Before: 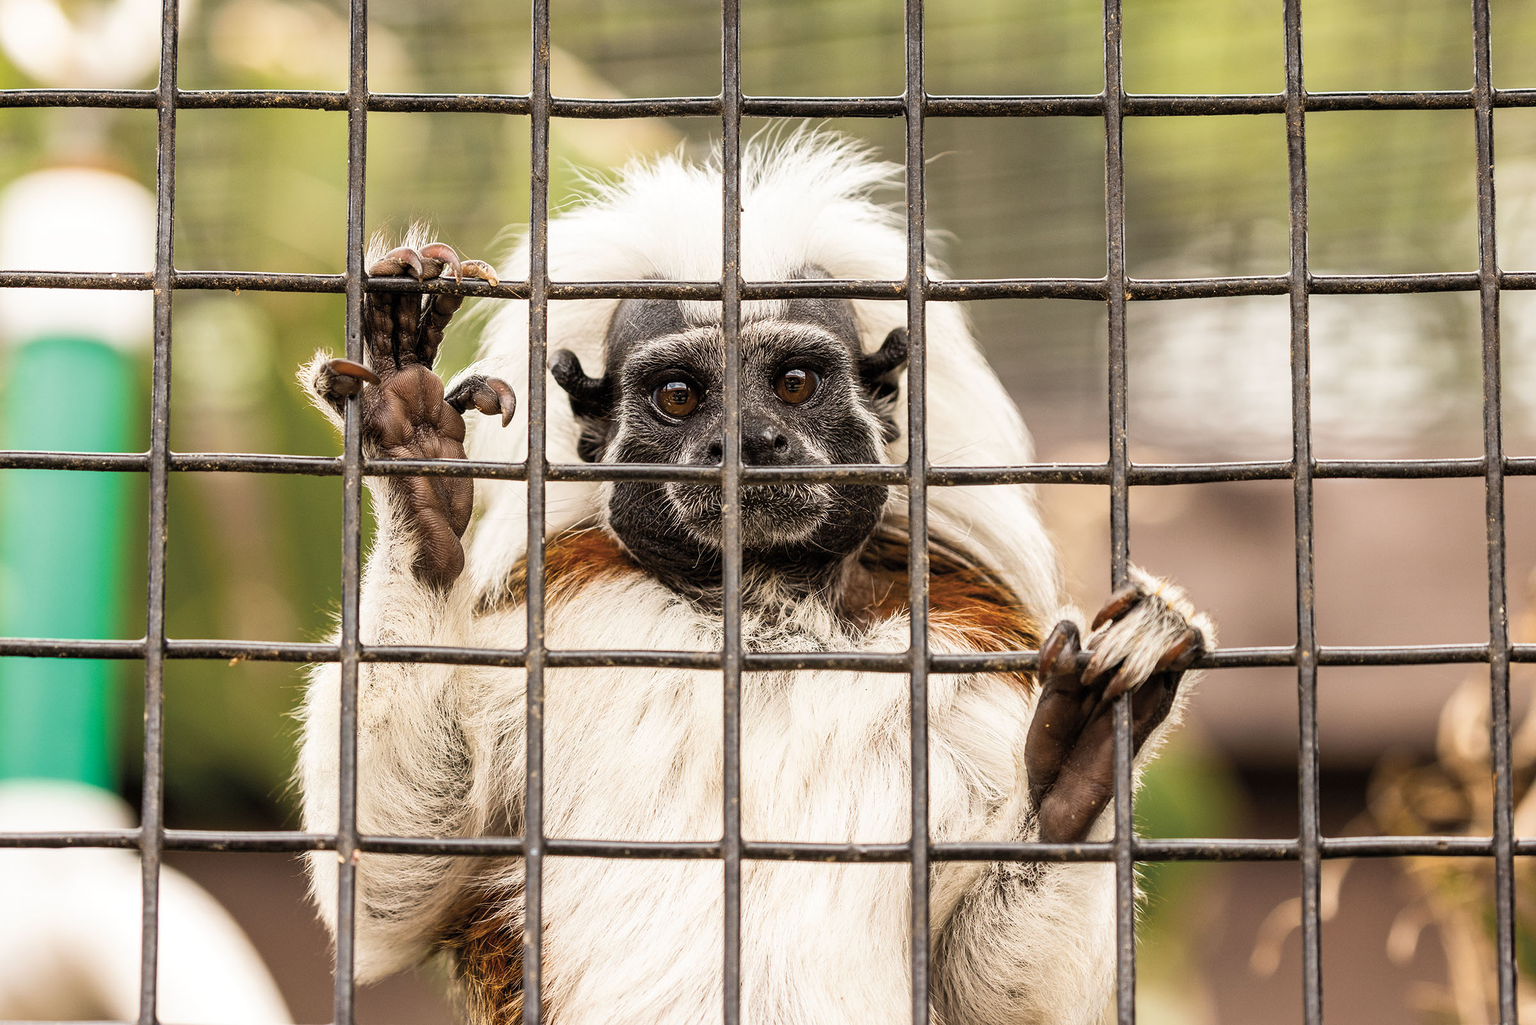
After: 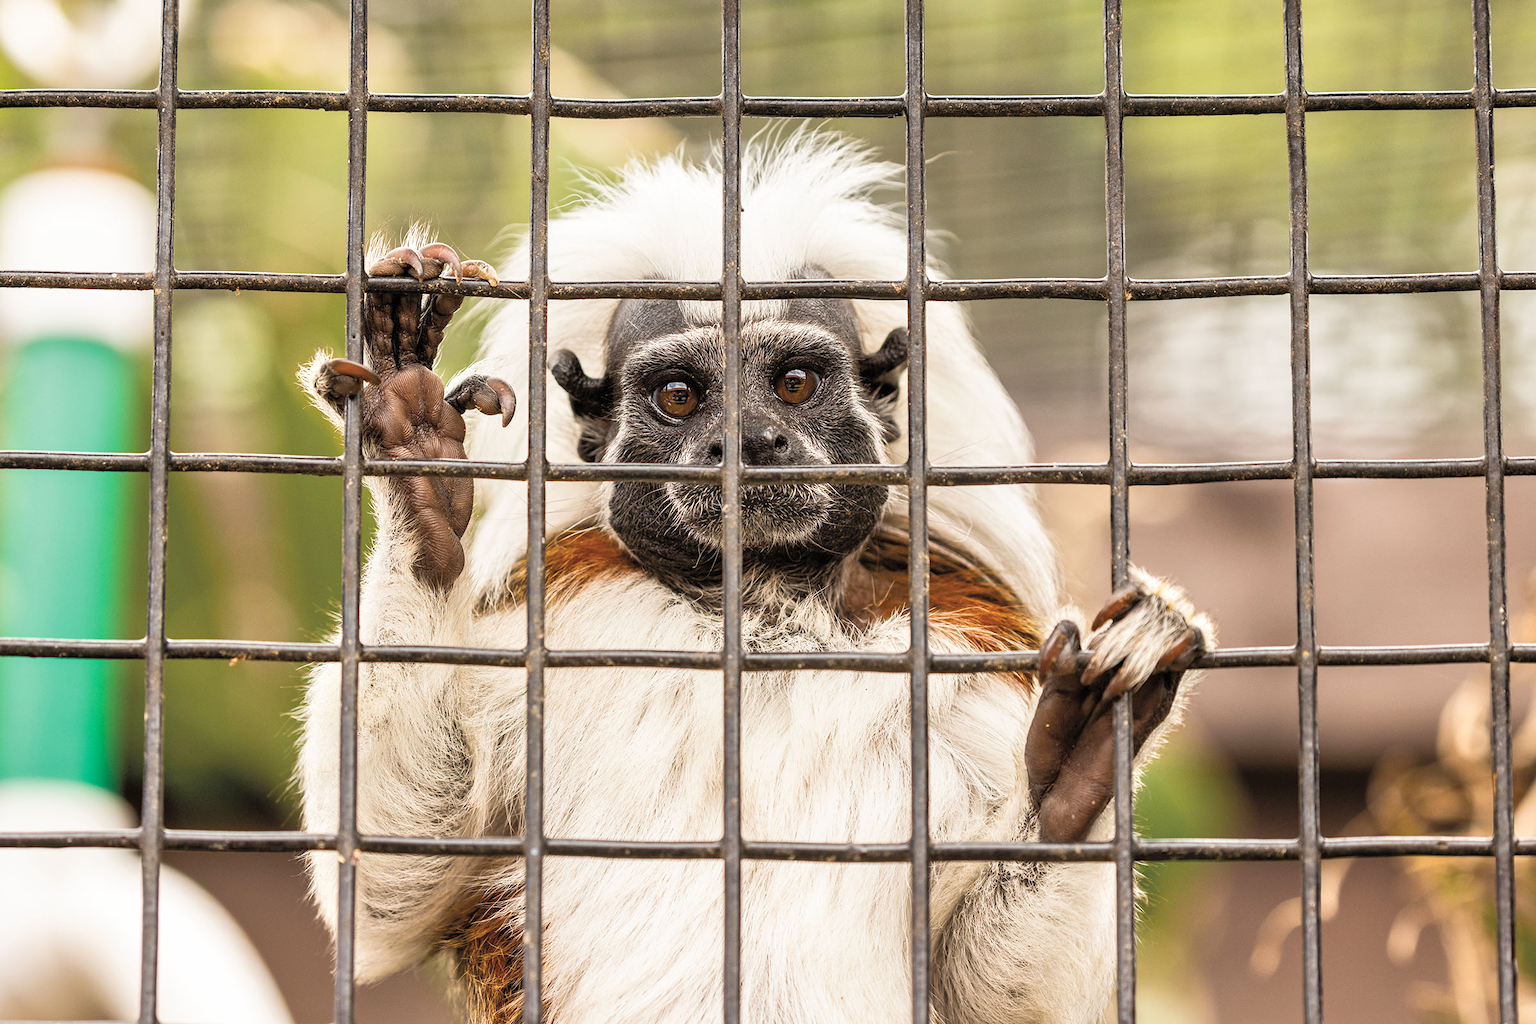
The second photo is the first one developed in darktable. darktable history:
tone equalizer: -8 EV 1.03 EV, -7 EV 1.03 EV, -6 EV 0.968 EV, -5 EV 0.973 EV, -4 EV 1.02 EV, -3 EV 0.728 EV, -2 EV 0.513 EV, -1 EV 0.245 EV
